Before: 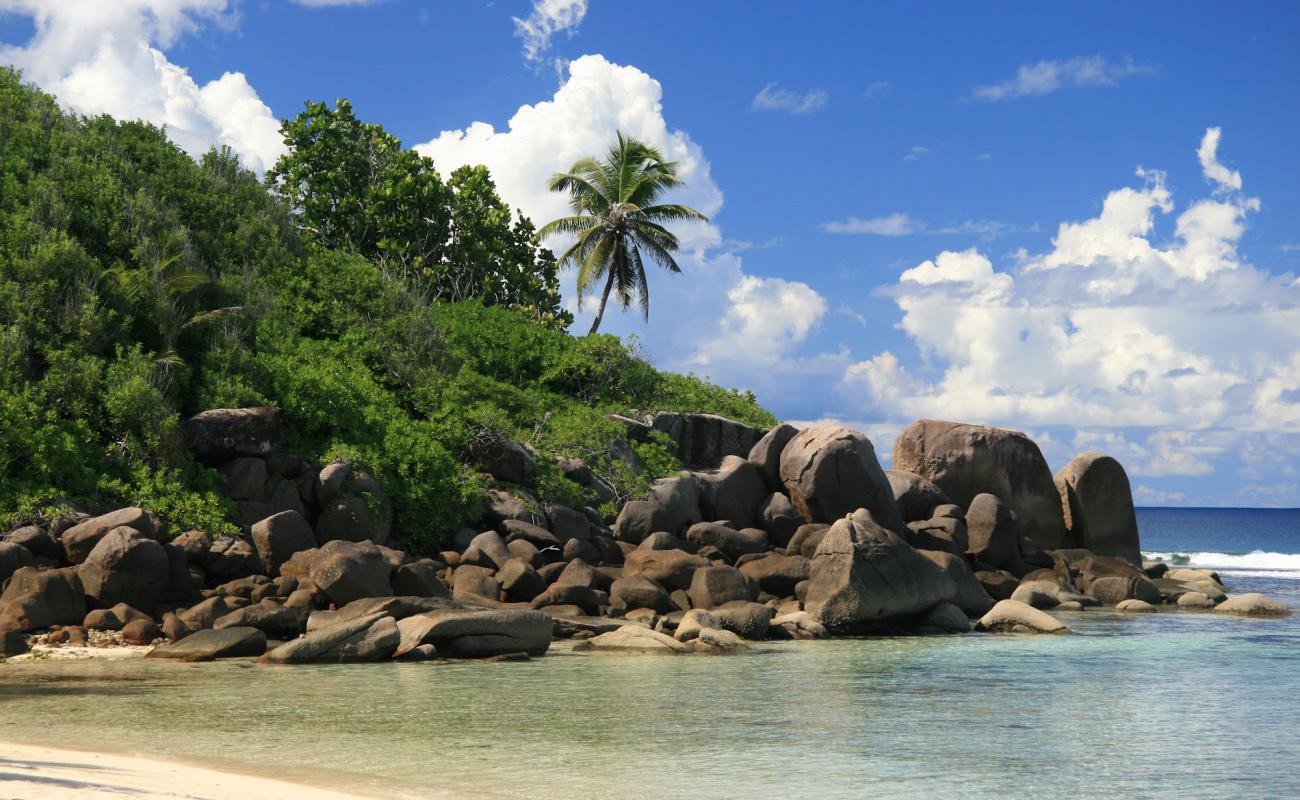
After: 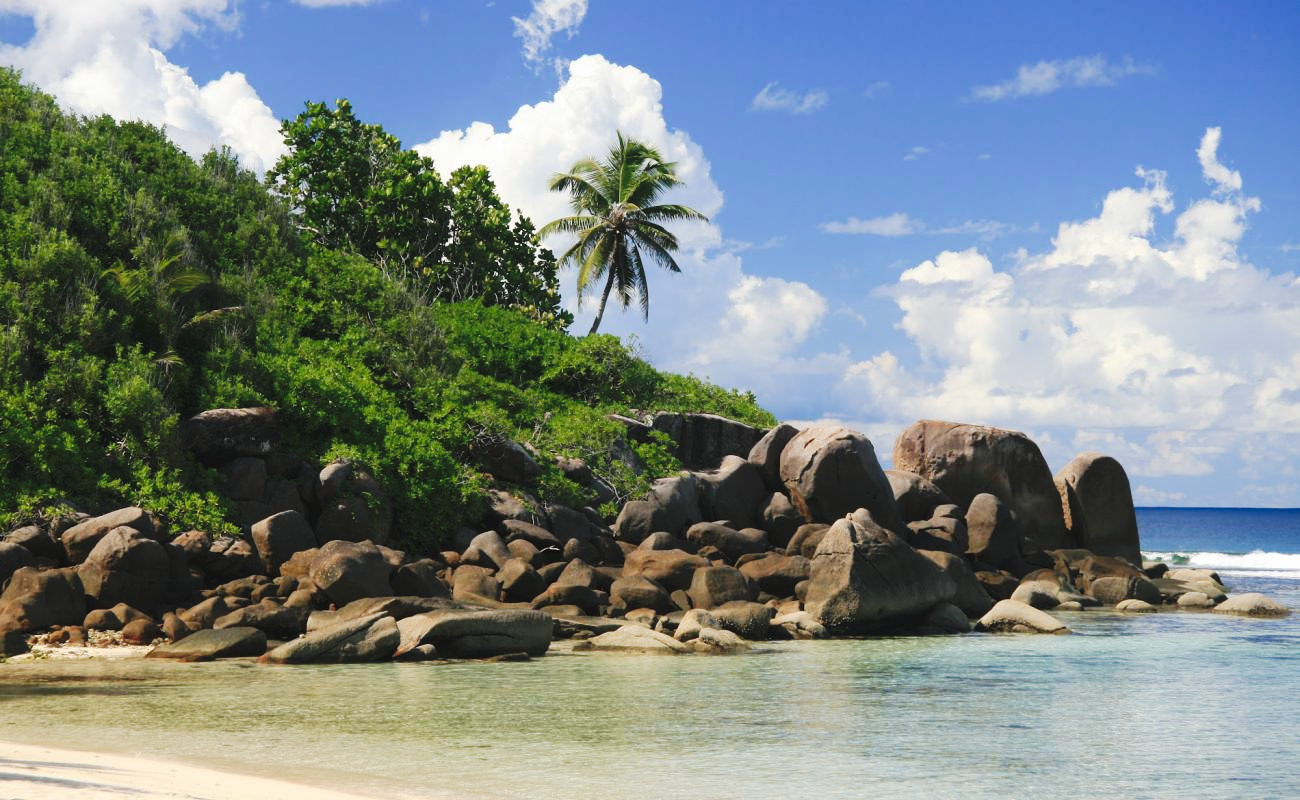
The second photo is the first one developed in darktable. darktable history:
tone curve: curves: ch0 [(0, 0) (0.003, 0.049) (0.011, 0.052) (0.025, 0.061) (0.044, 0.08) (0.069, 0.101) (0.1, 0.119) (0.136, 0.139) (0.177, 0.172) (0.224, 0.222) (0.277, 0.292) (0.335, 0.367) (0.399, 0.444) (0.468, 0.538) (0.543, 0.623) (0.623, 0.713) (0.709, 0.784) (0.801, 0.844) (0.898, 0.916) (1, 1)], preserve colors none
tone equalizer: on, module defaults
